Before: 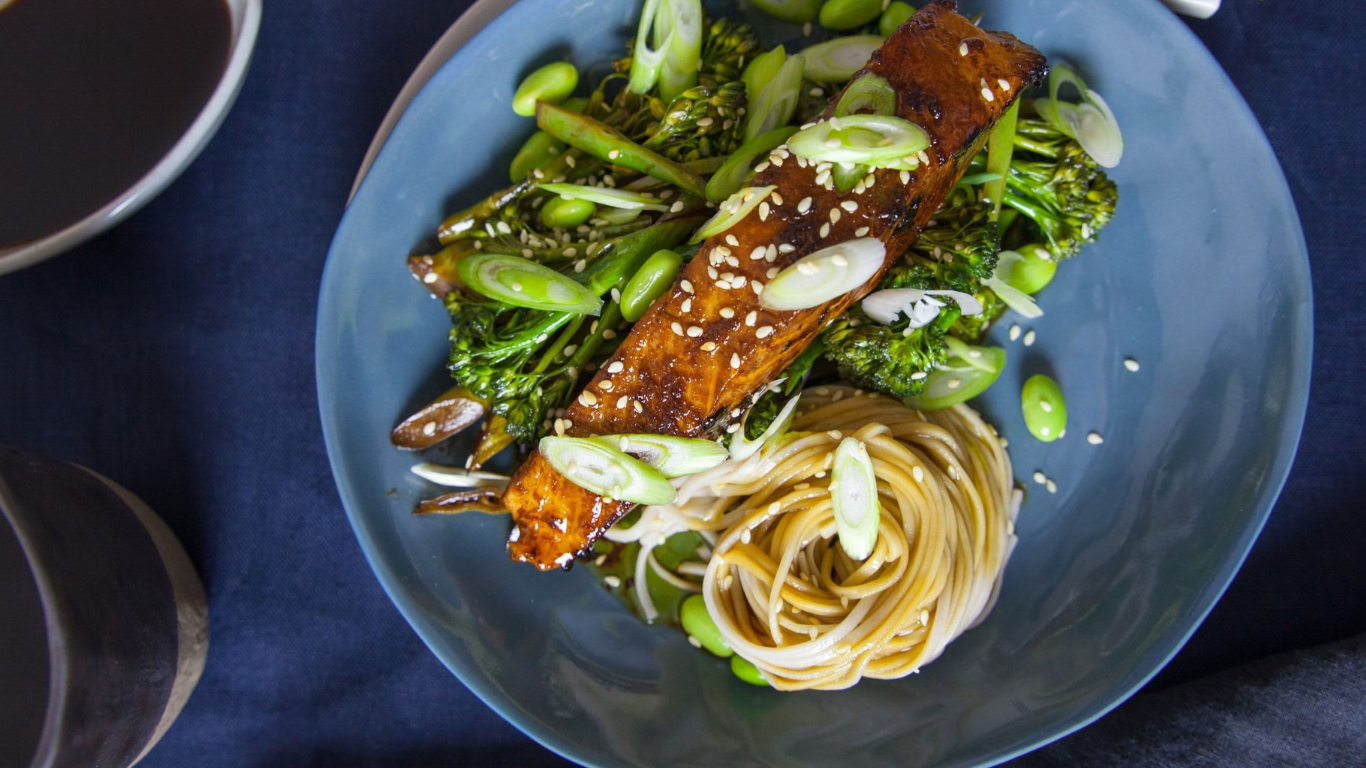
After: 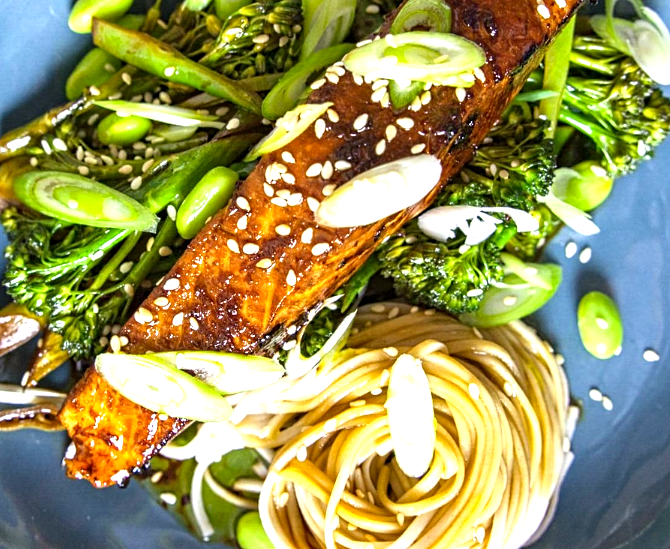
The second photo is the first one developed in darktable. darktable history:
contrast equalizer: octaves 7, y [[0.5, 0.5, 0.5, 0.539, 0.64, 0.611], [0.5 ×6], [0.5 ×6], [0 ×6], [0 ×6]]
crop: left 32.525%, top 10.927%, right 18.363%, bottom 17.542%
levels: levels [0, 0.374, 0.749]
